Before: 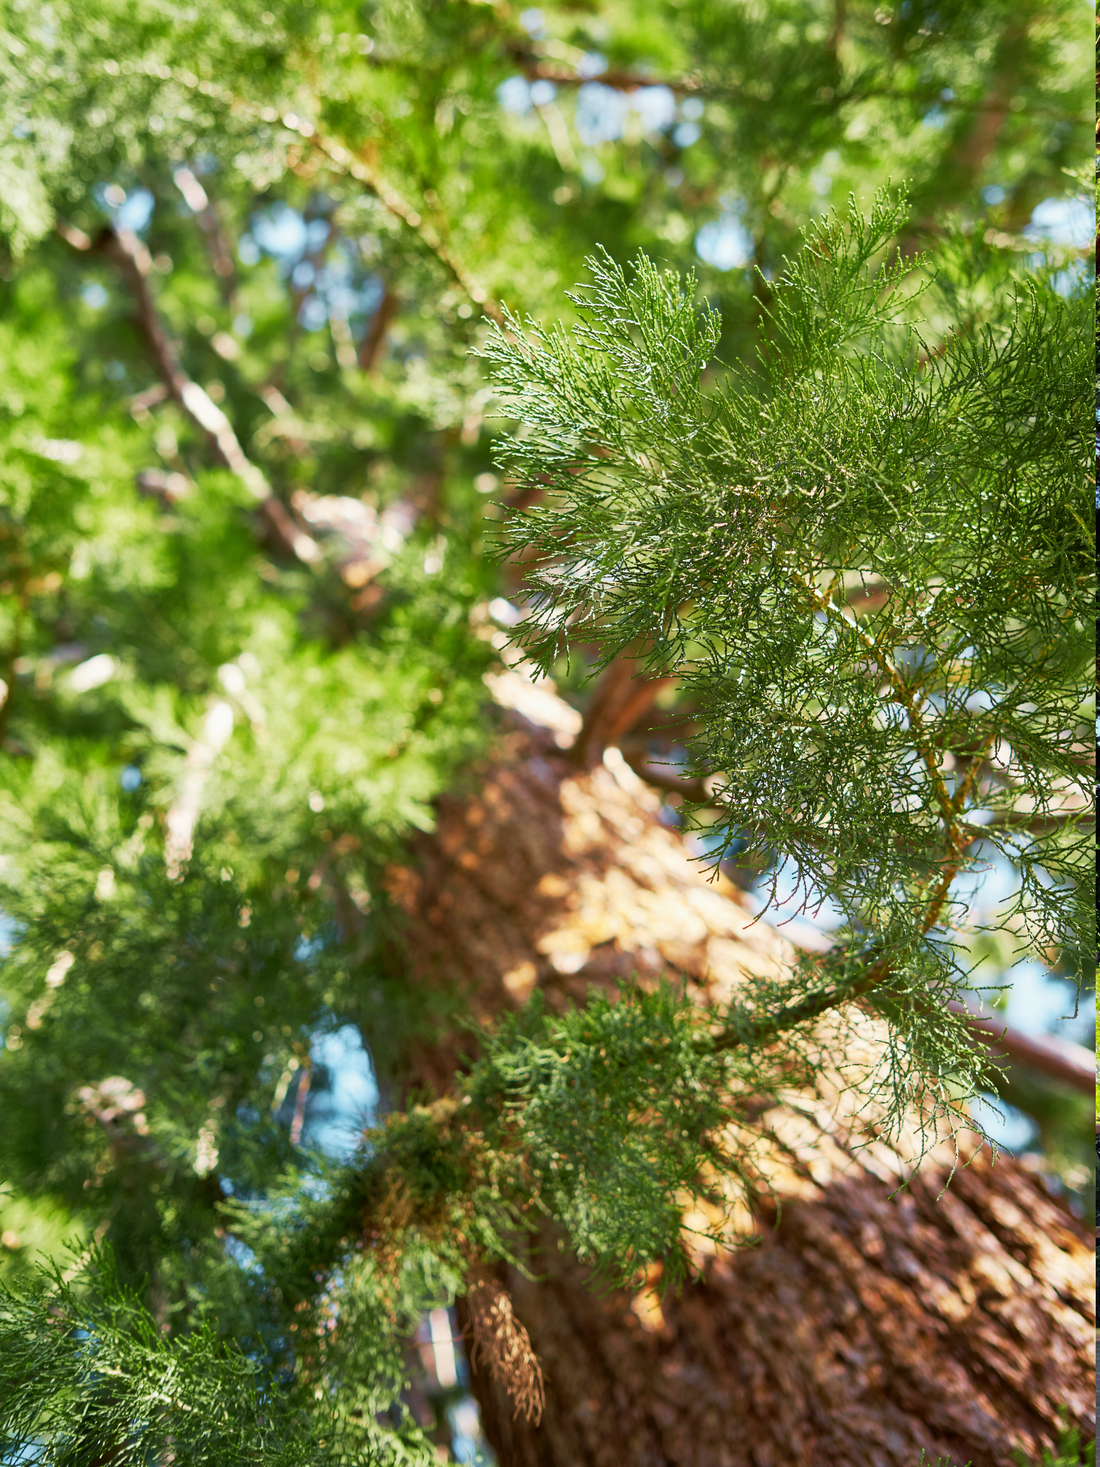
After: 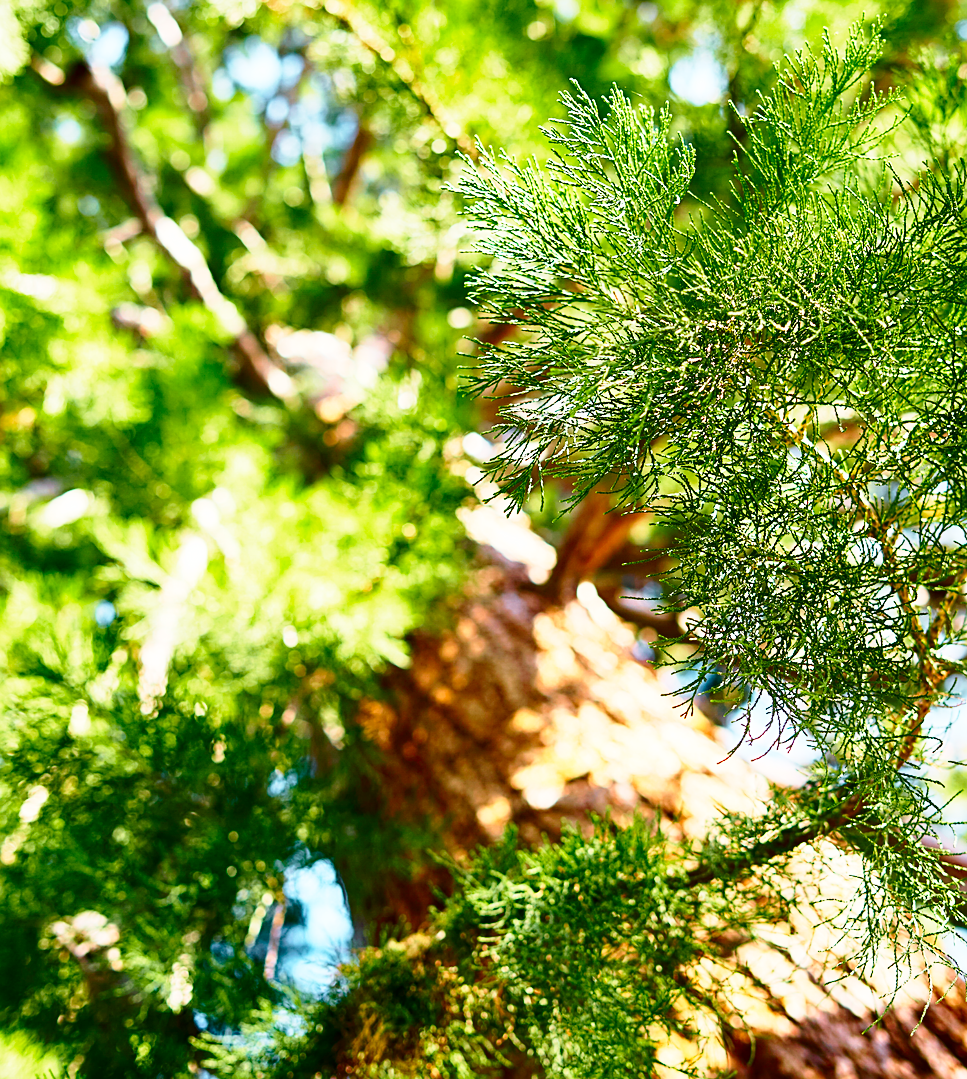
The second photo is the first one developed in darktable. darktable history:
base curve: curves: ch0 [(0, 0) (0.028, 0.03) (0.121, 0.232) (0.46, 0.748) (0.859, 0.968) (1, 1)], preserve colors none
contrast brightness saturation: contrast 0.19, brightness -0.11, saturation 0.21
sharpen: on, module defaults
exposure: exposure 0.02 EV, compensate highlight preservation false
crop and rotate: left 2.425%, top 11.305%, right 9.6%, bottom 15.08%
